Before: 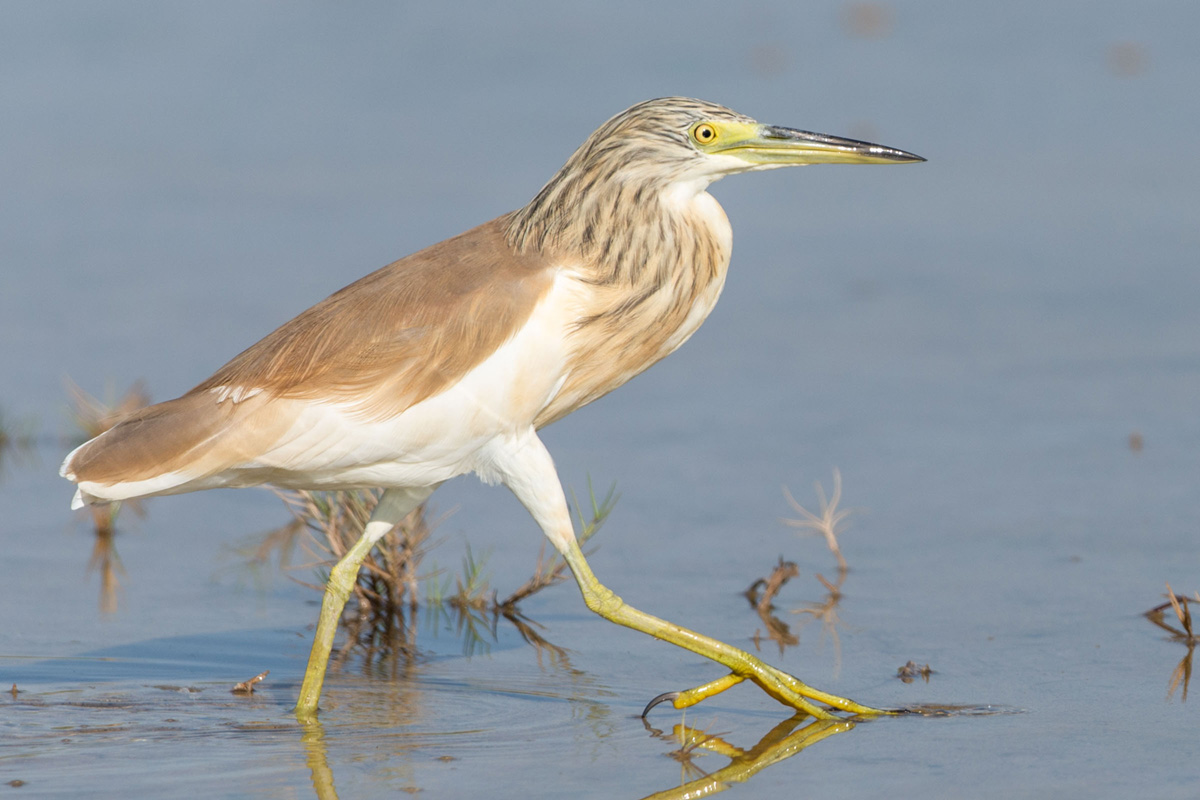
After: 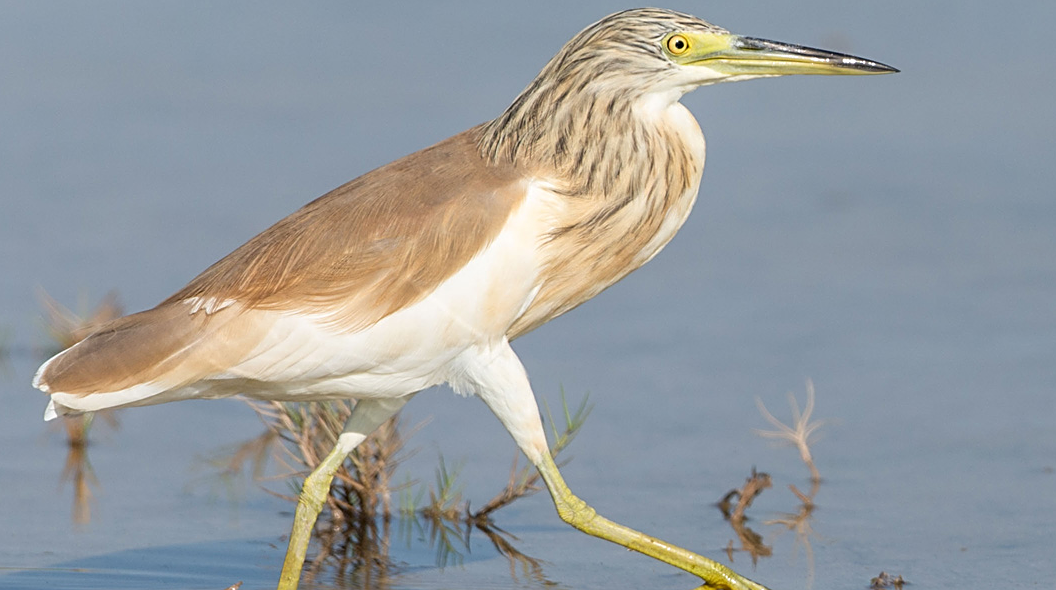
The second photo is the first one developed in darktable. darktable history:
crop and rotate: left 2.288%, top 11.152%, right 9.689%, bottom 15.072%
sharpen: on, module defaults
